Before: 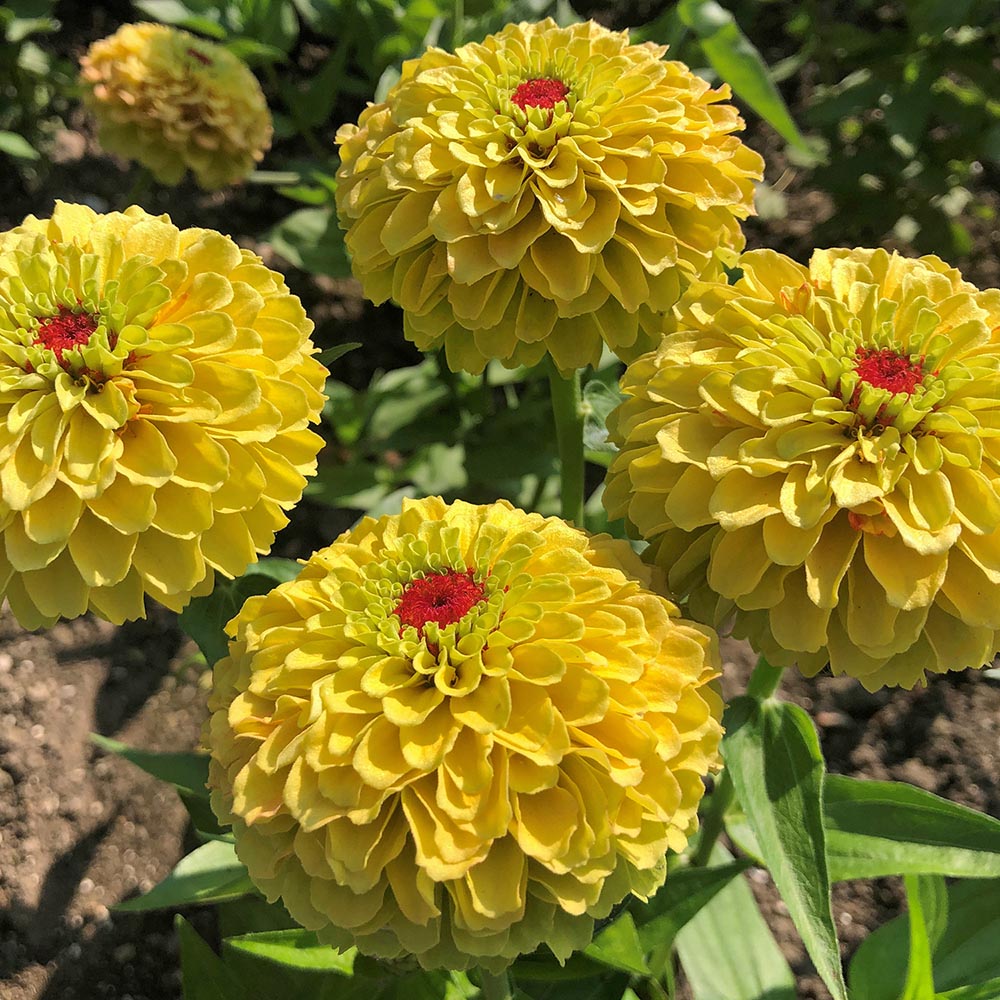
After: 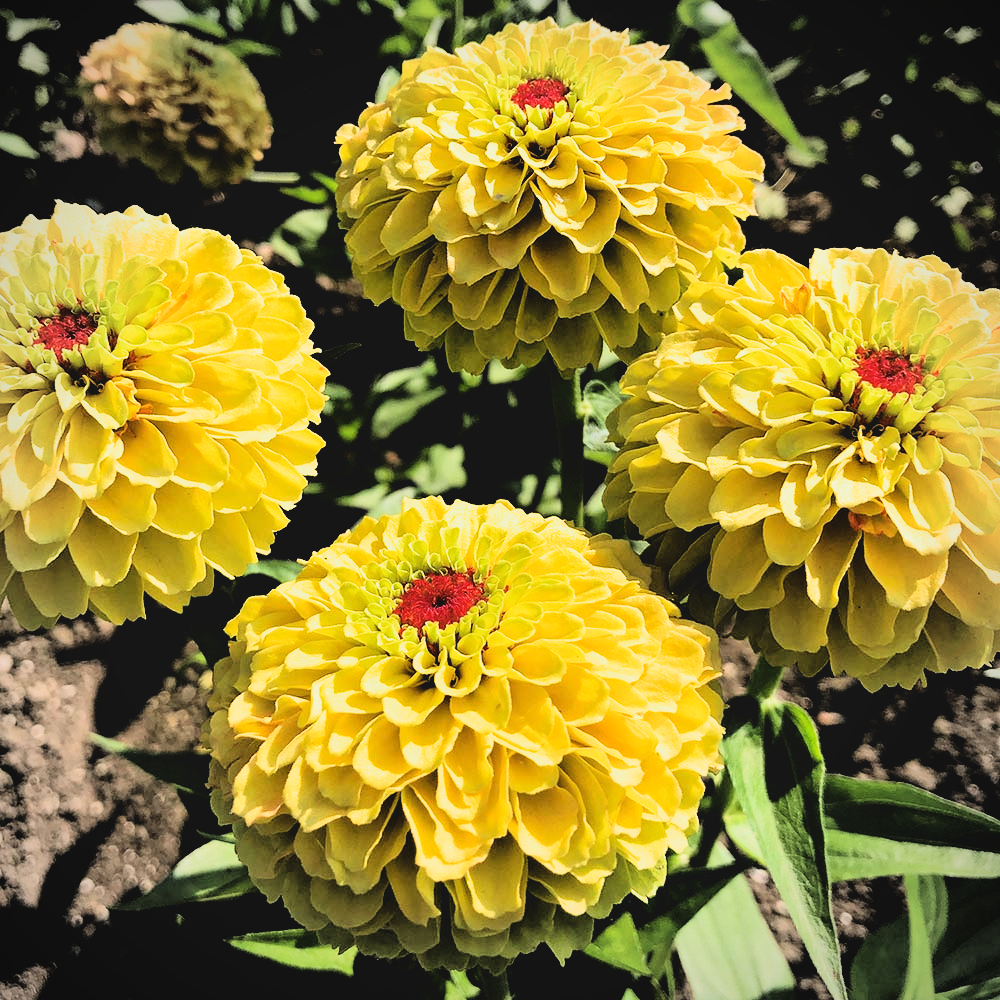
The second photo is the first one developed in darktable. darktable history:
tone curve: curves: ch0 [(0, 0.072) (0.249, 0.176) (0.518, 0.489) (0.832, 0.854) (1, 0.948)], color space Lab, linked channels, preserve colors none
vignetting: fall-off radius 63.6%
filmic rgb: middle gray luminance 13.55%, black relative exposure -1.97 EV, white relative exposure 3.1 EV, threshold 6 EV, target black luminance 0%, hardness 1.79, latitude 59.23%, contrast 1.728, highlights saturation mix 5%, shadows ↔ highlights balance -37.52%, add noise in highlights 0, color science v3 (2019), use custom middle-gray values true, iterations of high-quality reconstruction 0, contrast in highlights soft, enable highlight reconstruction true
